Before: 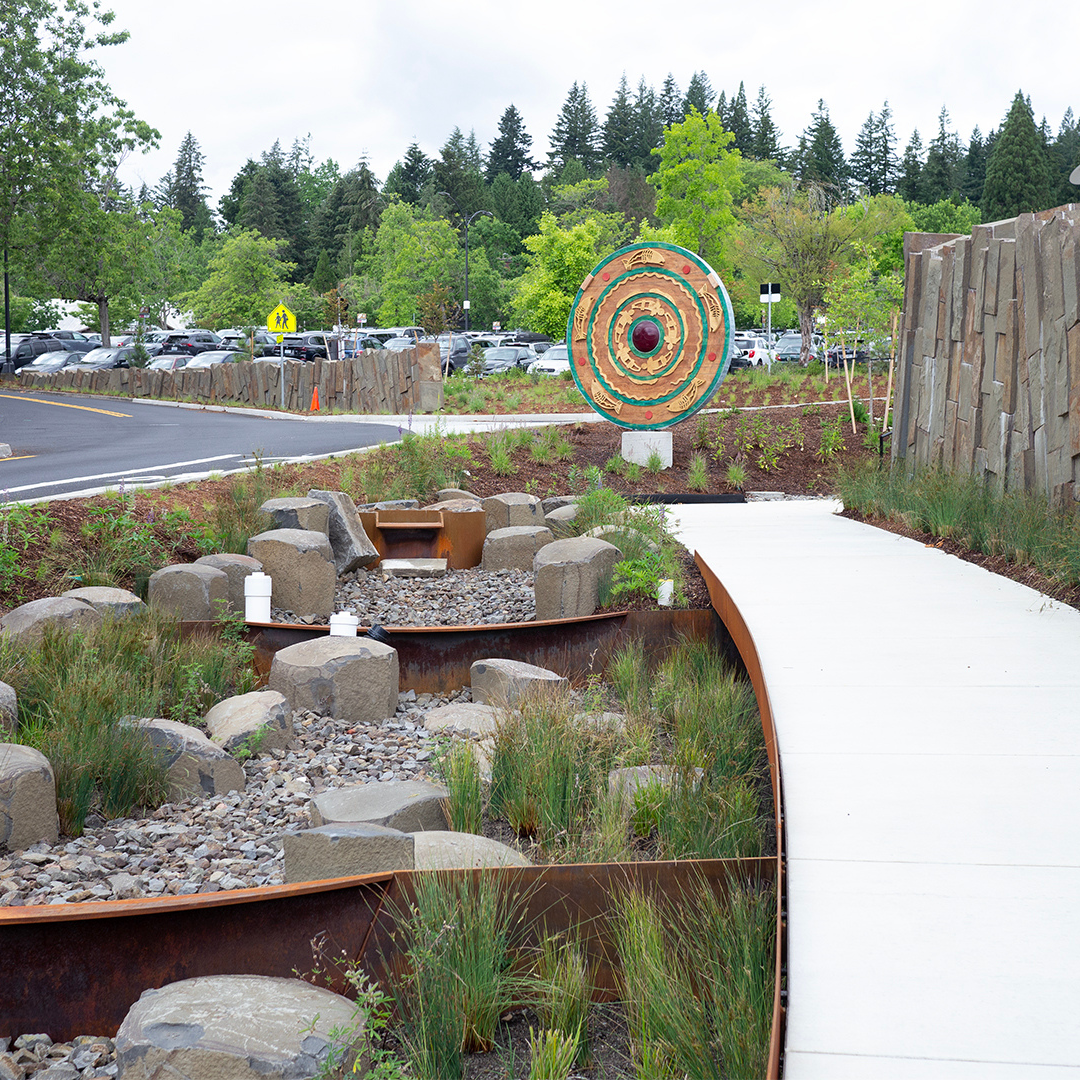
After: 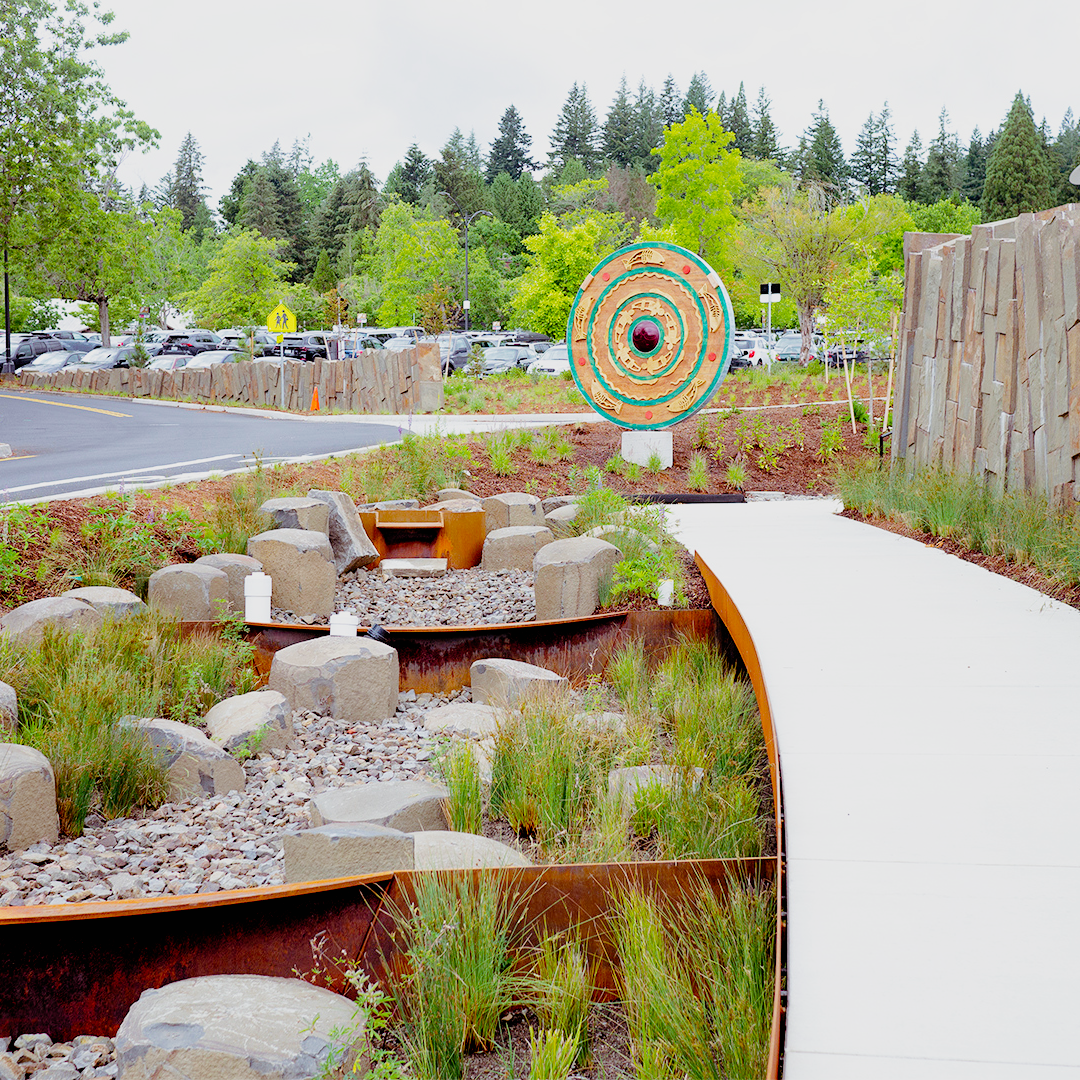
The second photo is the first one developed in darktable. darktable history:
exposure: black level correction 0, exposure 0.689 EV, compensate exposure bias true, compensate highlight preservation false
filmic rgb: black relative exposure -4.62 EV, white relative exposure 4.8 EV, hardness 2.36, latitude 36.07%, contrast 1.044, highlights saturation mix 1.56%, shadows ↔ highlights balance 1.17%, add noise in highlights 0, preserve chrominance no, color science v3 (2019), use custom middle-gray values true, iterations of high-quality reconstruction 0, contrast in highlights soft
color balance rgb: shadows lift › chroma 9.692%, shadows lift › hue 46.59°, perceptual saturation grading › global saturation 18.016%, perceptual brilliance grading › mid-tones 10.363%, perceptual brilliance grading › shadows 14.939%, global vibrance 20%
